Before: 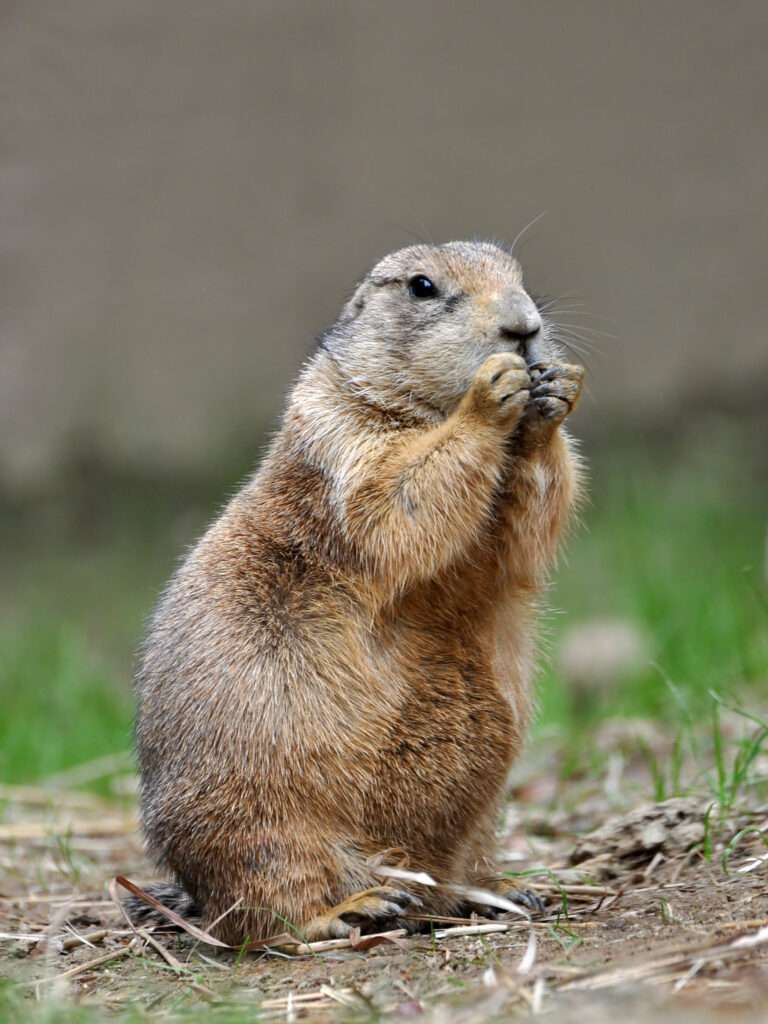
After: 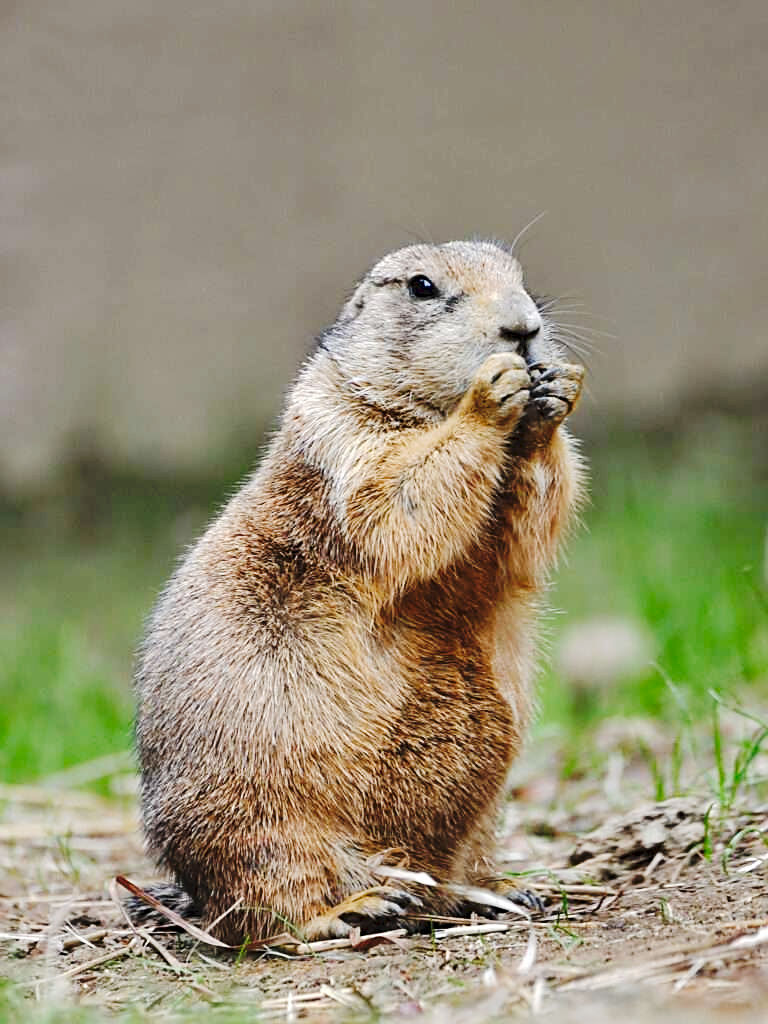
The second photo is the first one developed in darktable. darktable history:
tone curve: curves: ch0 [(0, 0) (0.003, 0.054) (0.011, 0.057) (0.025, 0.056) (0.044, 0.062) (0.069, 0.071) (0.1, 0.088) (0.136, 0.111) (0.177, 0.146) (0.224, 0.19) (0.277, 0.261) (0.335, 0.363) (0.399, 0.458) (0.468, 0.562) (0.543, 0.653) (0.623, 0.725) (0.709, 0.801) (0.801, 0.853) (0.898, 0.915) (1, 1)], preserve colors none
sharpen: on, module defaults
